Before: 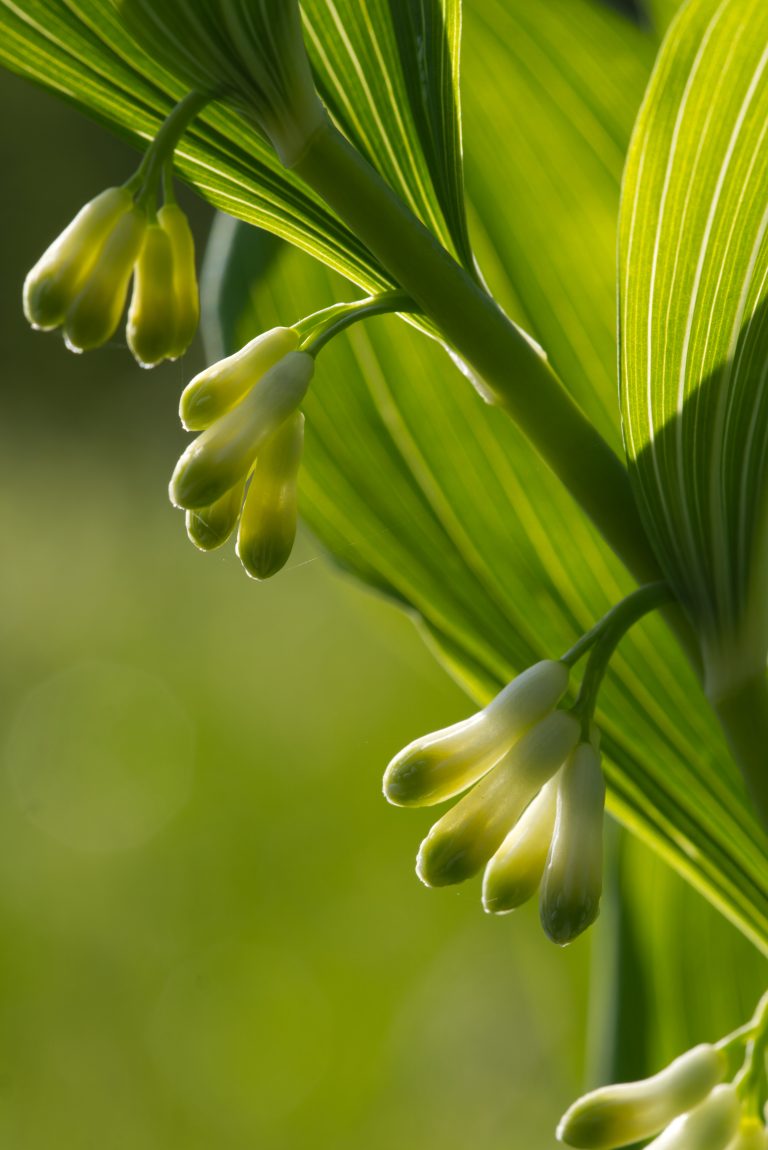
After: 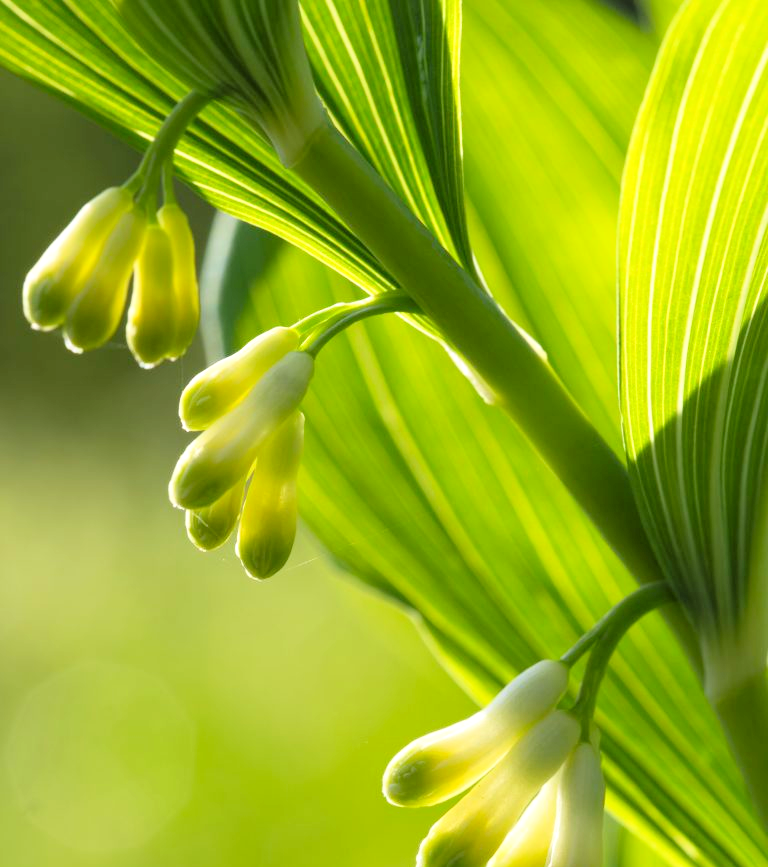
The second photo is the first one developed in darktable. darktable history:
exposure: exposure 0.609 EV, compensate highlight preservation false
tone curve: curves: ch0 [(0, 0.008) (0.107, 0.091) (0.278, 0.351) (0.457, 0.562) (0.628, 0.738) (0.839, 0.909) (0.998, 0.978)]; ch1 [(0, 0) (0.437, 0.408) (0.474, 0.479) (0.502, 0.5) (0.527, 0.519) (0.561, 0.575) (0.608, 0.665) (0.669, 0.748) (0.859, 0.899) (1, 1)]; ch2 [(0, 0) (0.33, 0.301) (0.421, 0.443) (0.473, 0.498) (0.502, 0.504) (0.522, 0.527) (0.549, 0.583) (0.644, 0.703) (1, 1)], color space Lab, linked channels, preserve colors none
crop: bottom 24.548%
